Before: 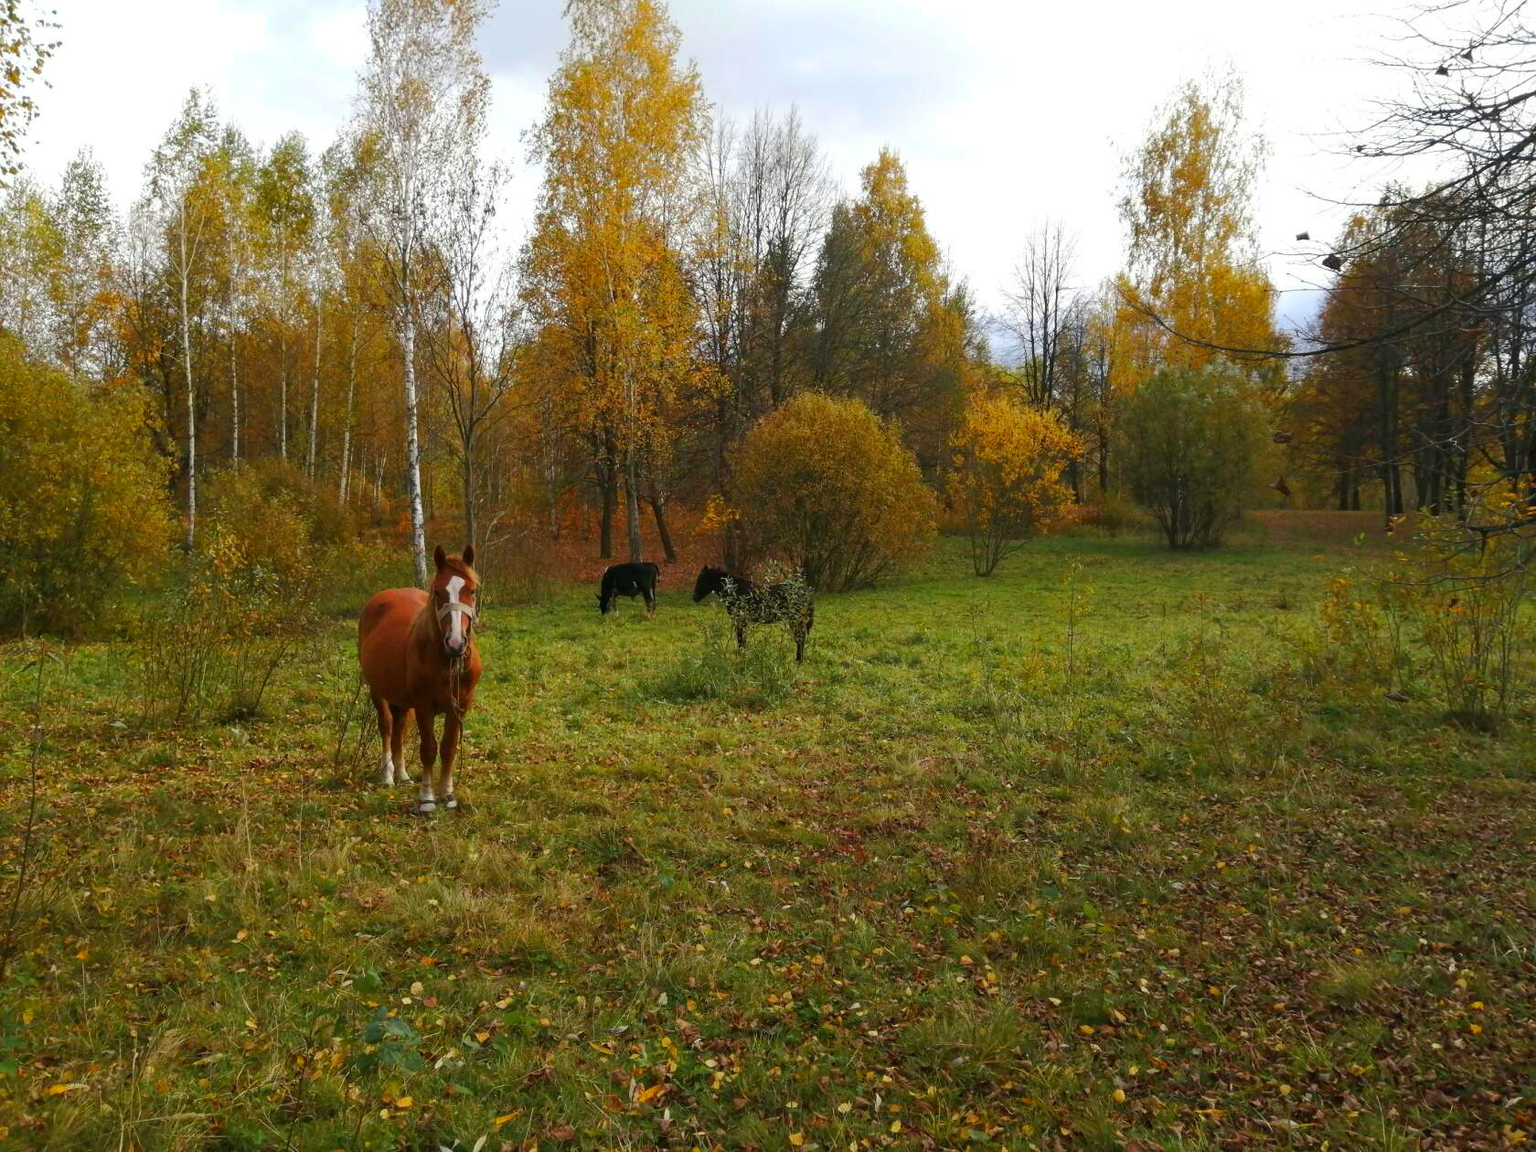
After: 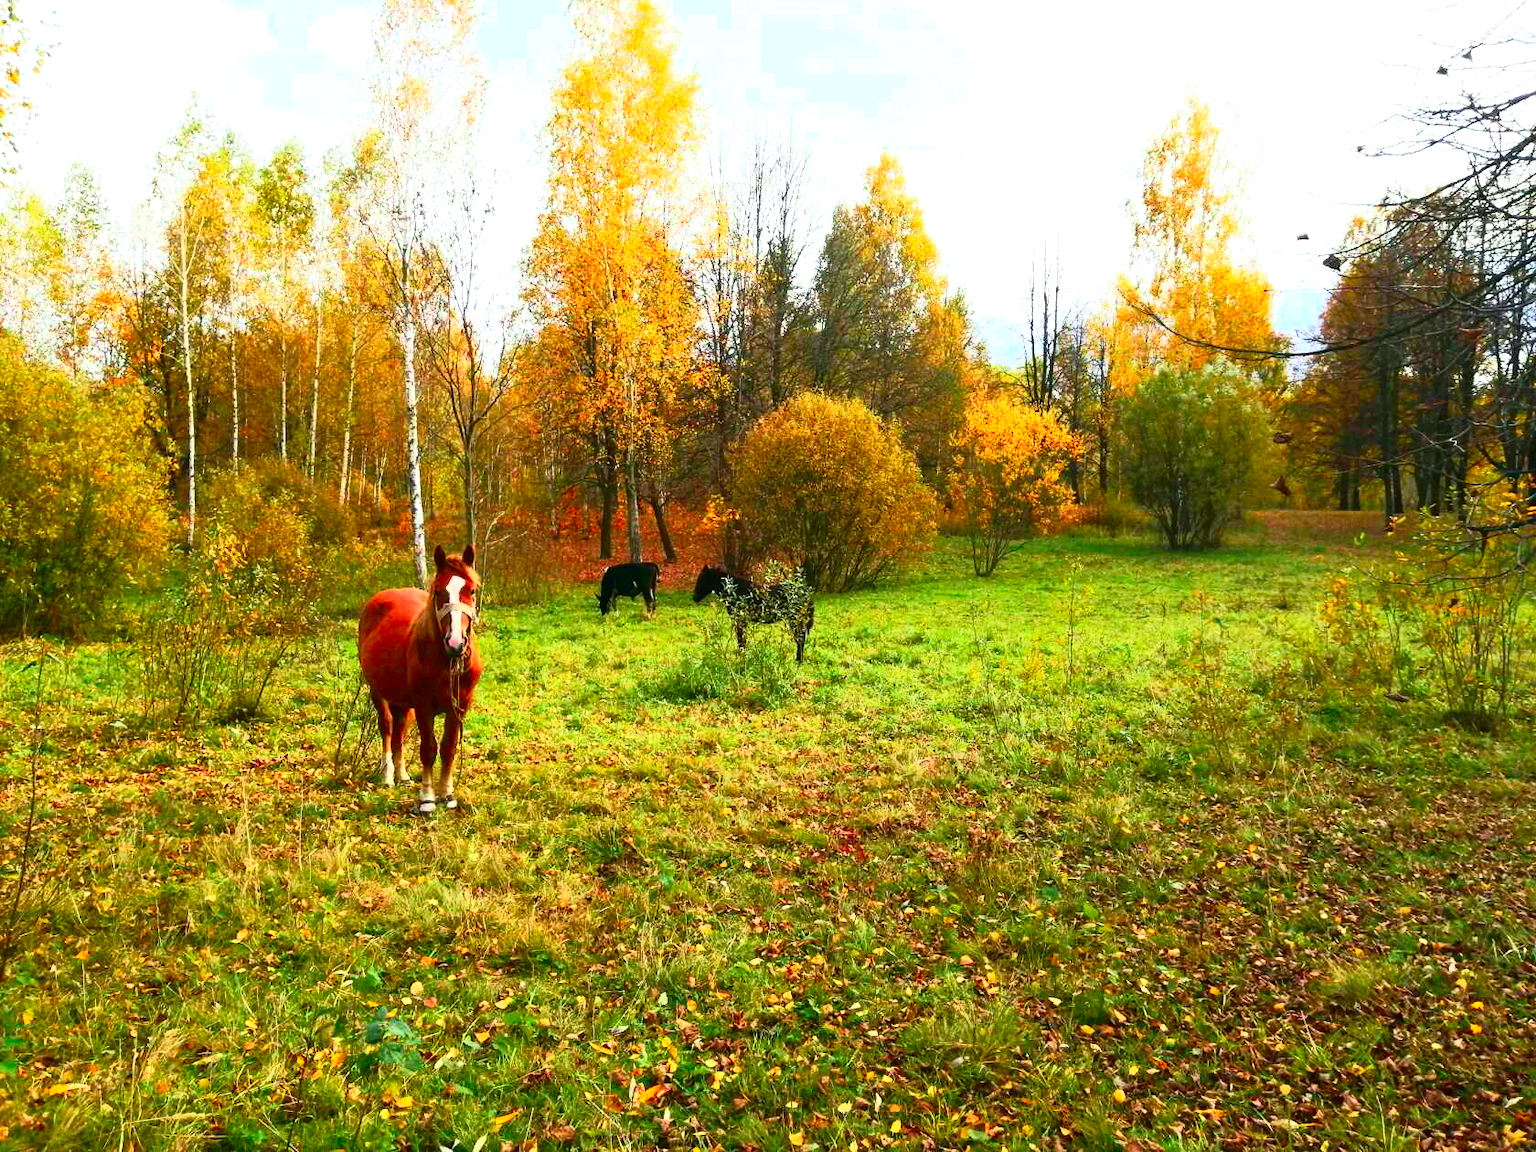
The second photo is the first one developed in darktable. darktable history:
exposure: black level correction 0, exposure 0.691 EV, compensate highlight preservation false
tone curve: curves: ch0 [(0, 0) (0.139, 0.067) (0.319, 0.269) (0.498, 0.505) (0.725, 0.824) (0.864, 0.945) (0.985, 1)]; ch1 [(0, 0) (0.291, 0.197) (0.456, 0.426) (0.495, 0.488) (0.557, 0.578) (0.599, 0.644) (0.702, 0.786) (1, 1)]; ch2 [(0, 0) (0.125, 0.089) (0.353, 0.329) (0.447, 0.43) (0.557, 0.566) (0.63, 0.667) (1, 1)], color space Lab, independent channels, preserve colors none
contrast brightness saturation: contrast 0.204, brightness 0.164, saturation 0.222
